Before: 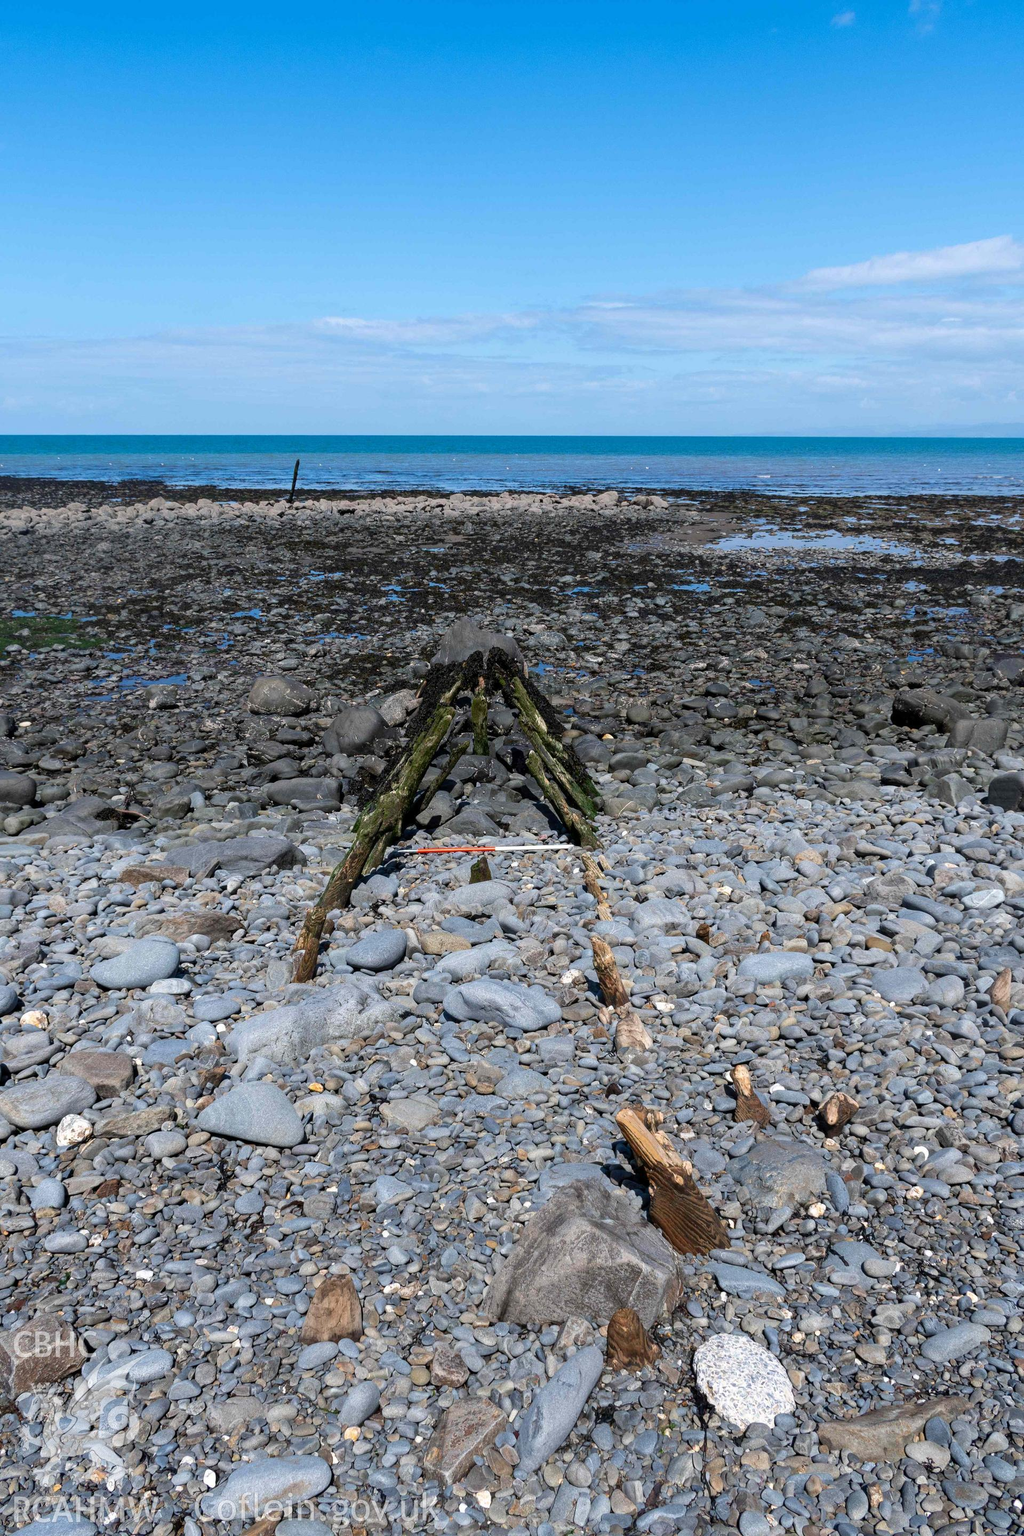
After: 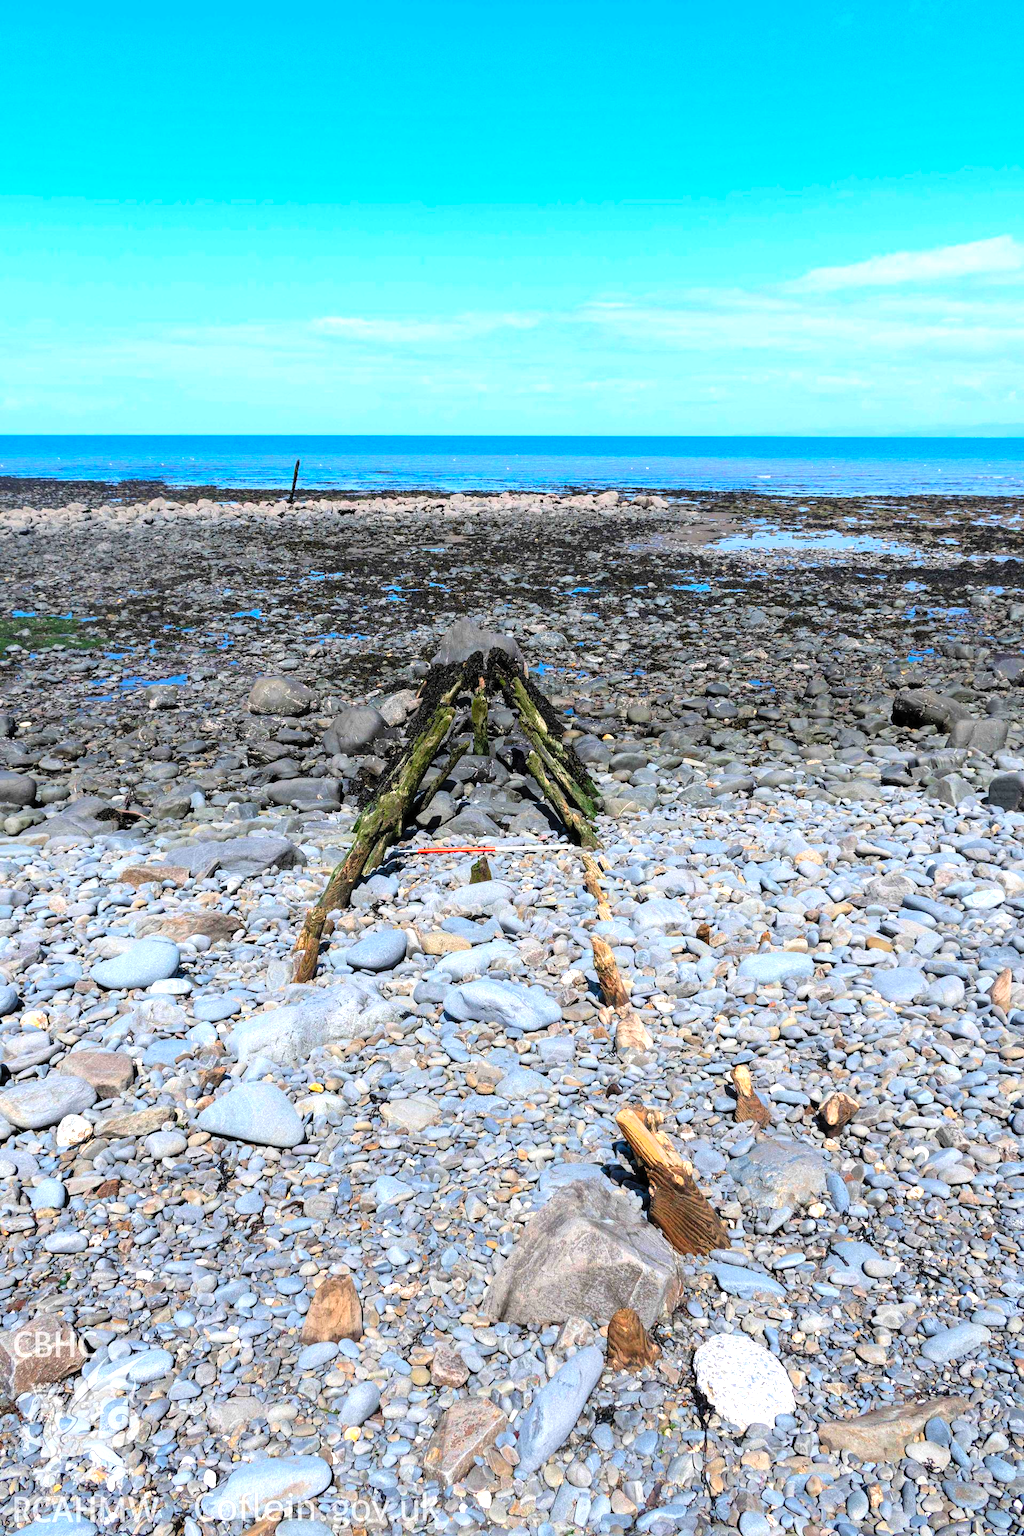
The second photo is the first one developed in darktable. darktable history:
tone equalizer: -8 EV -0.789 EV, -7 EV -0.709 EV, -6 EV -0.596 EV, -5 EV -0.407 EV, -3 EV 0.391 EV, -2 EV 0.6 EV, -1 EV 0.699 EV, +0 EV 0.749 EV
contrast brightness saturation: contrast 0.069, brightness 0.173, saturation 0.416
